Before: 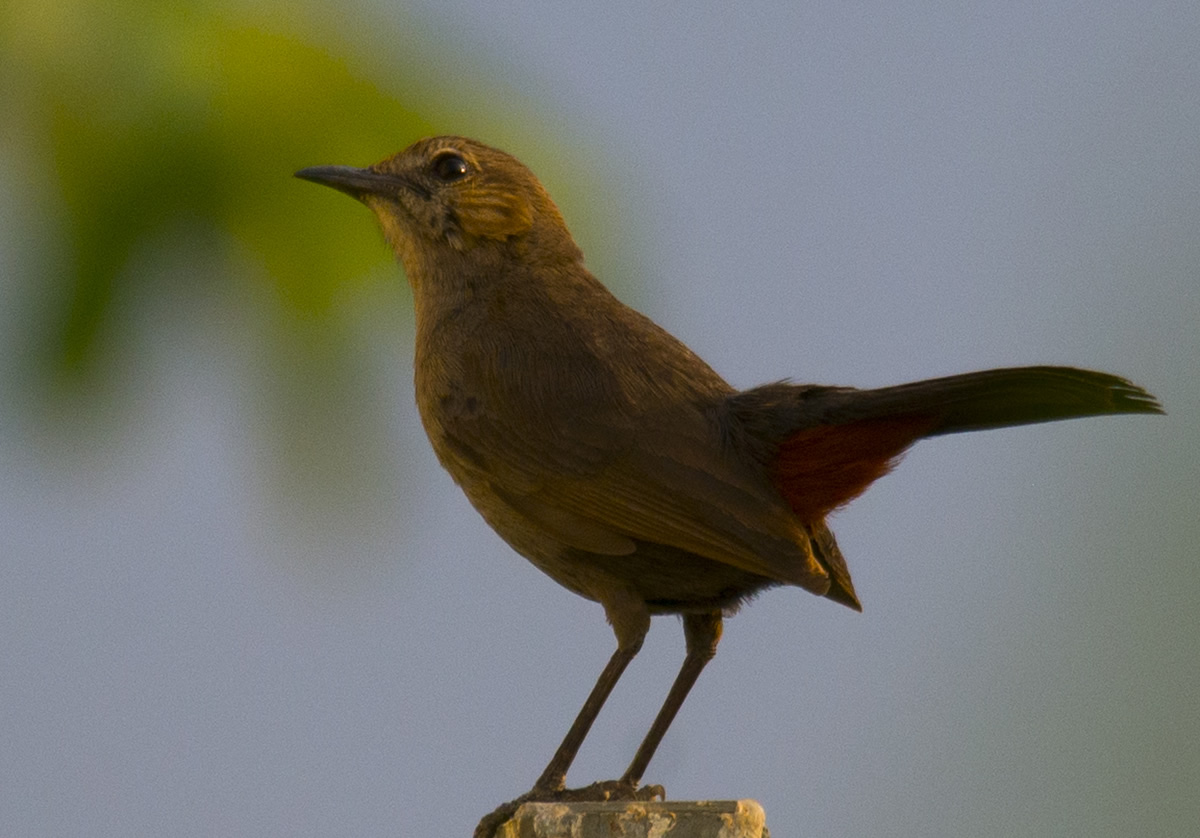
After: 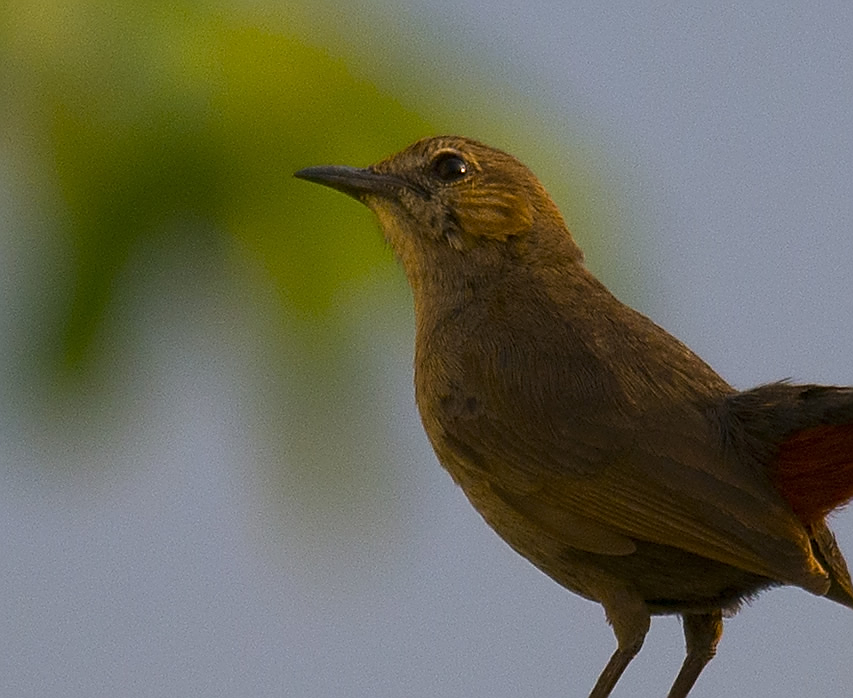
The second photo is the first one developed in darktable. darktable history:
crop: right 28.885%, bottom 16.626%
sharpen: radius 1.4, amount 1.25, threshold 0.7
